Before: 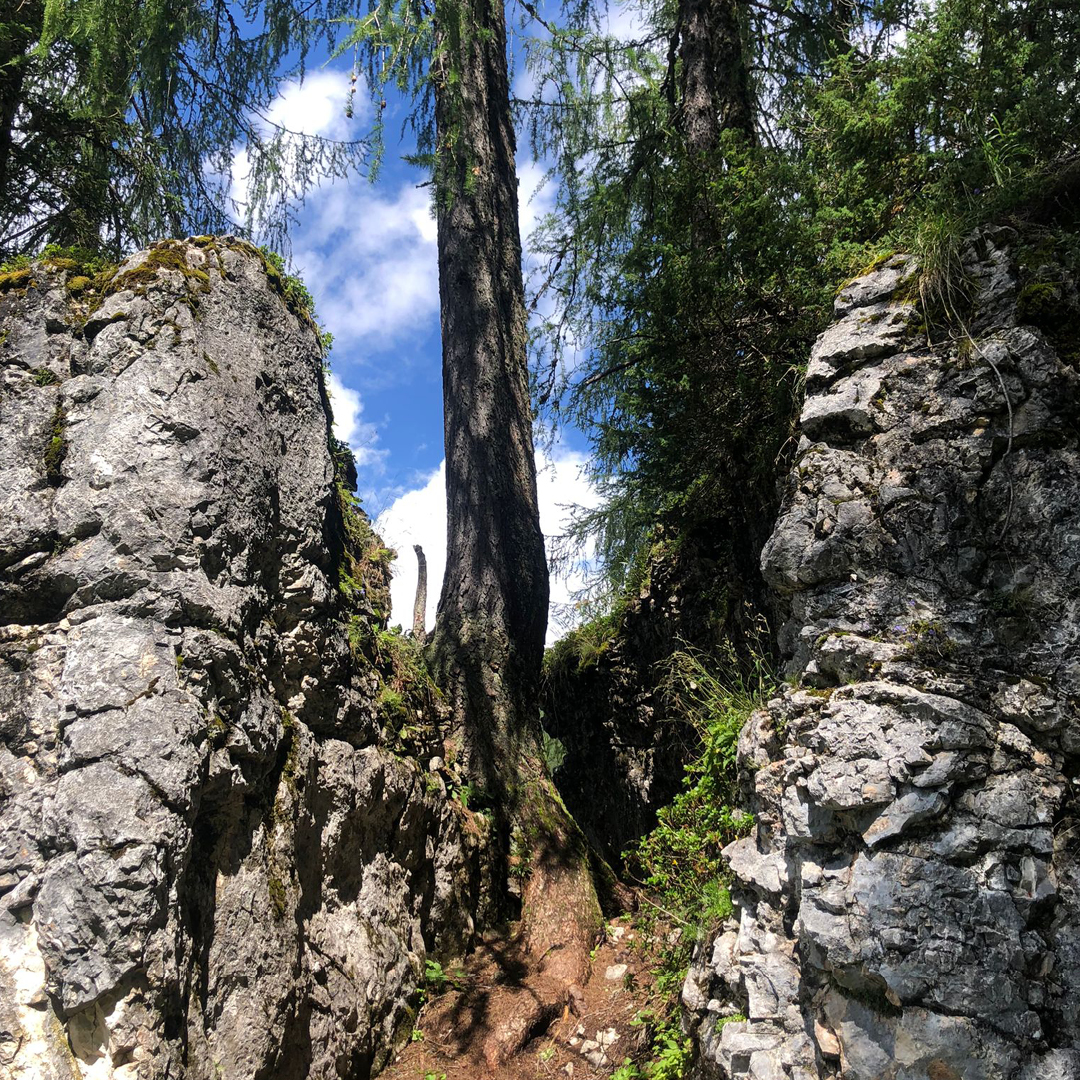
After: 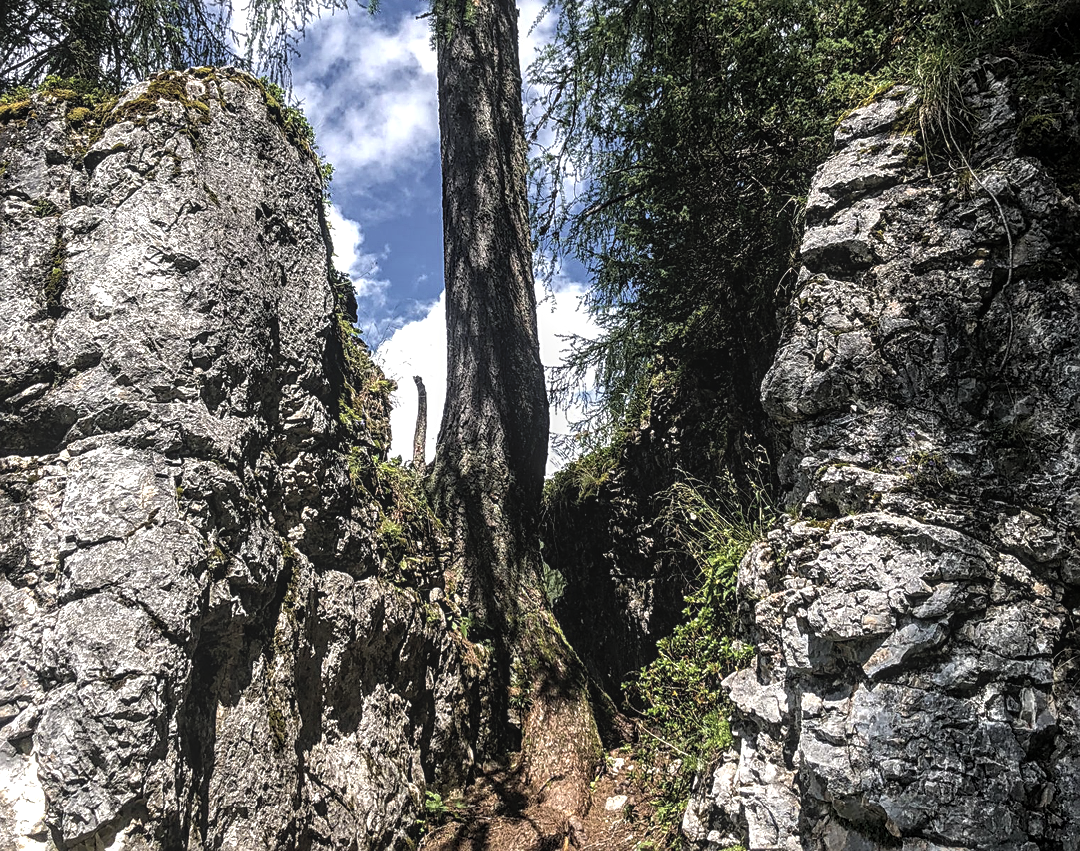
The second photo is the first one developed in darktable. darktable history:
sharpen: on, module defaults
color balance rgb: perceptual saturation grading › global saturation 30.141%, perceptual brilliance grading › global brilliance 14.234%, perceptual brilliance grading › shadows -34.376%, global vibrance 20%
color correction: highlights b* -0.05, saturation 0.494
tone equalizer: on, module defaults
local contrast: highlights 1%, shadows 2%, detail 133%
crop and rotate: top 15.689%, bottom 5.445%
